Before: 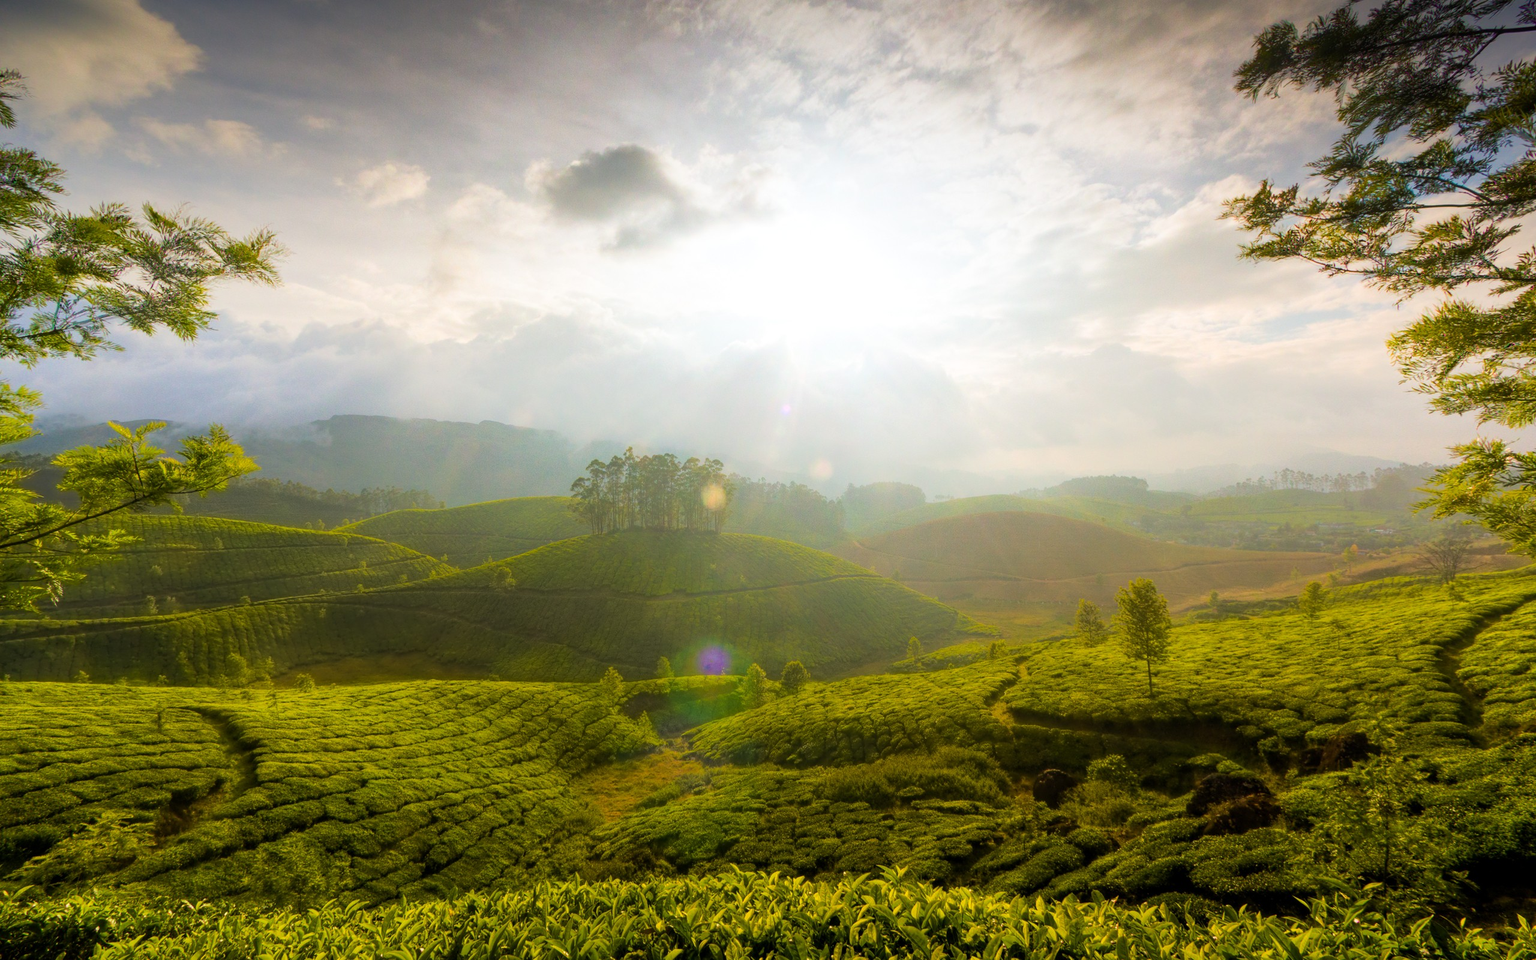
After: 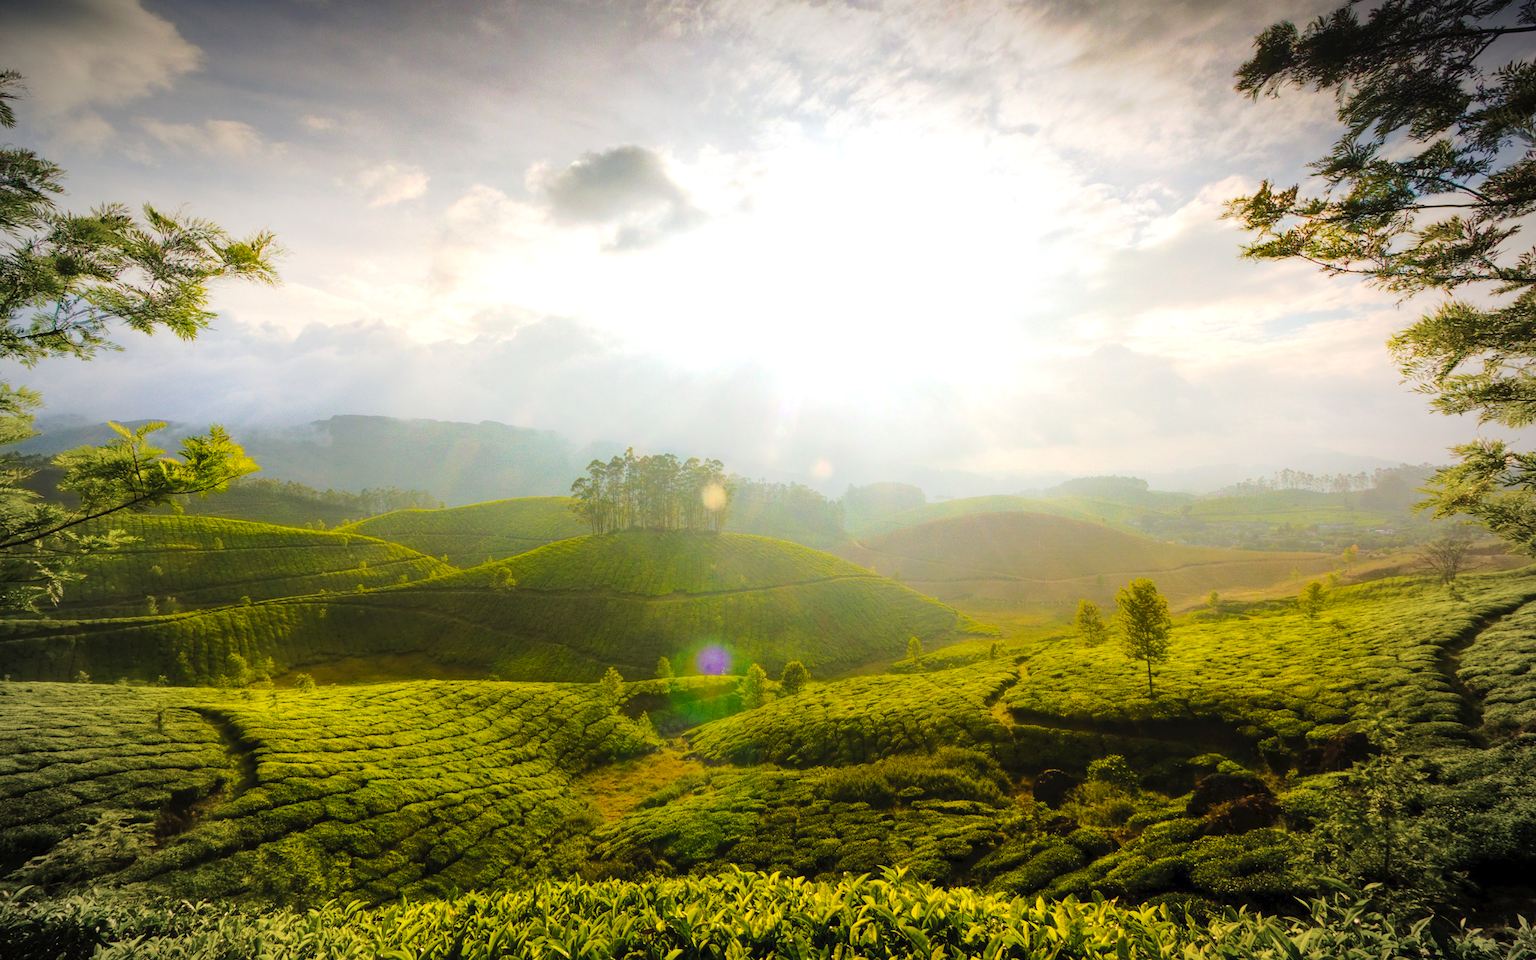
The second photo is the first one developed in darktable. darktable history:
vignetting: fall-off start 71.74%
tone curve: curves: ch0 [(0, 0) (0.003, 0.031) (0.011, 0.041) (0.025, 0.054) (0.044, 0.06) (0.069, 0.083) (0.1, 0.108) (0.136, 0.135) (0.177, 0.179) (0.224, 0.231) (0.277, 0.294) (0.335, 0.378) (0.399, 0.463) (0.468, 0.552) (0.543, 0.627) (0.623, 0.694) (0.709, 0.776) (0.801, 0.849) (0.898, 0.905) (1, 1)], preserve colors none
color balance: contrast 10%
